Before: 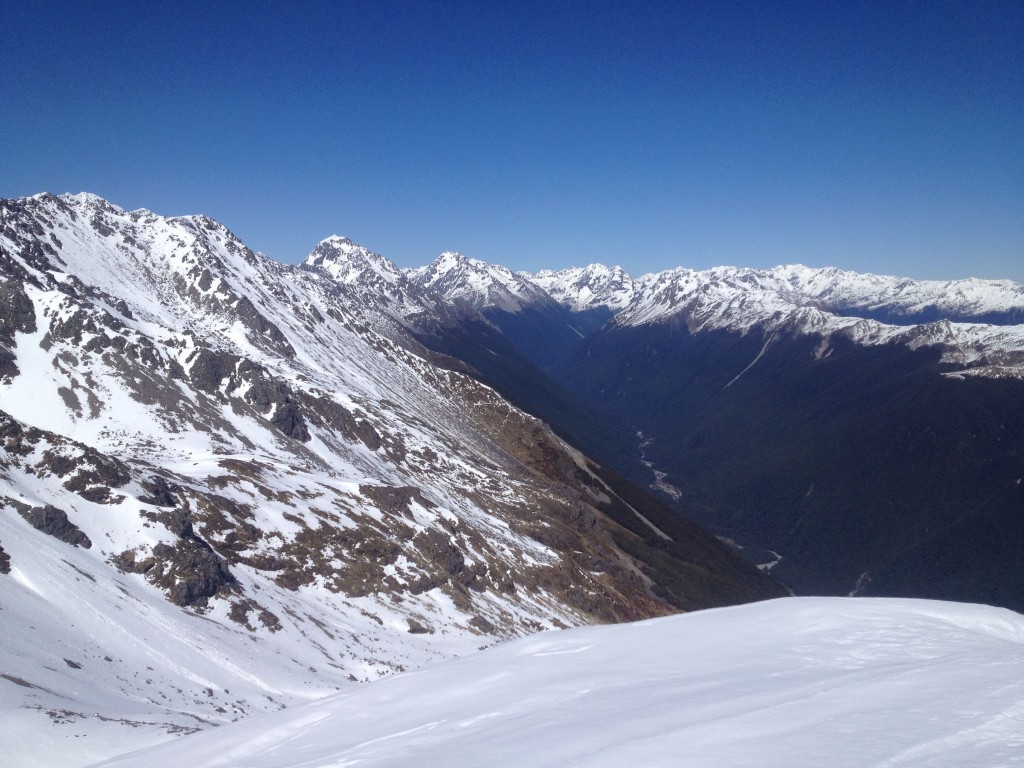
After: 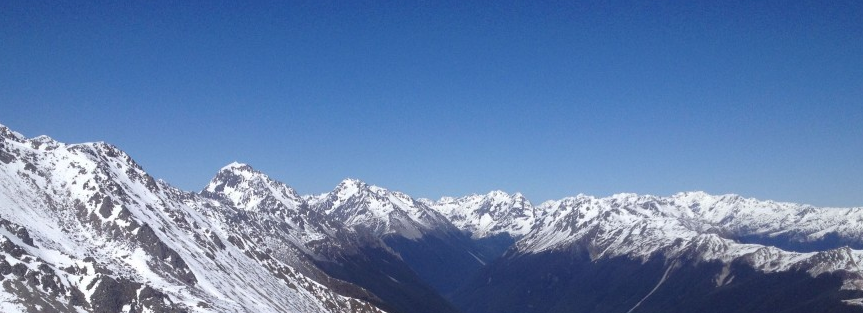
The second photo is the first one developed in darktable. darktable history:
crop and rotate: left 9.669%, top 9.586%, right 6.05%, bottom 49.552%
